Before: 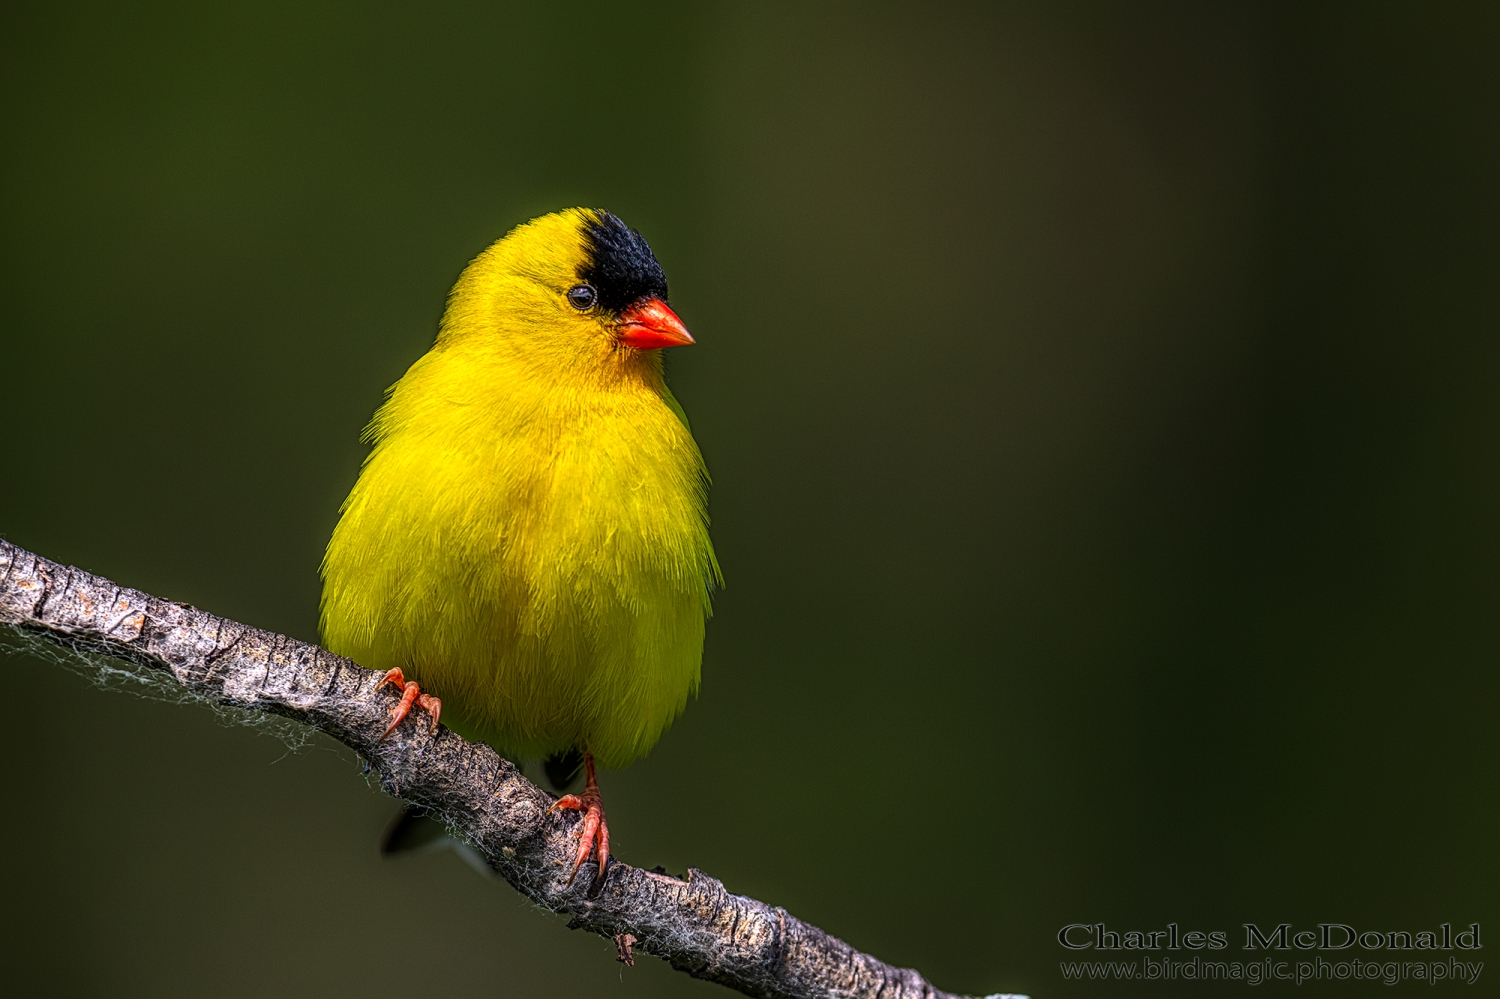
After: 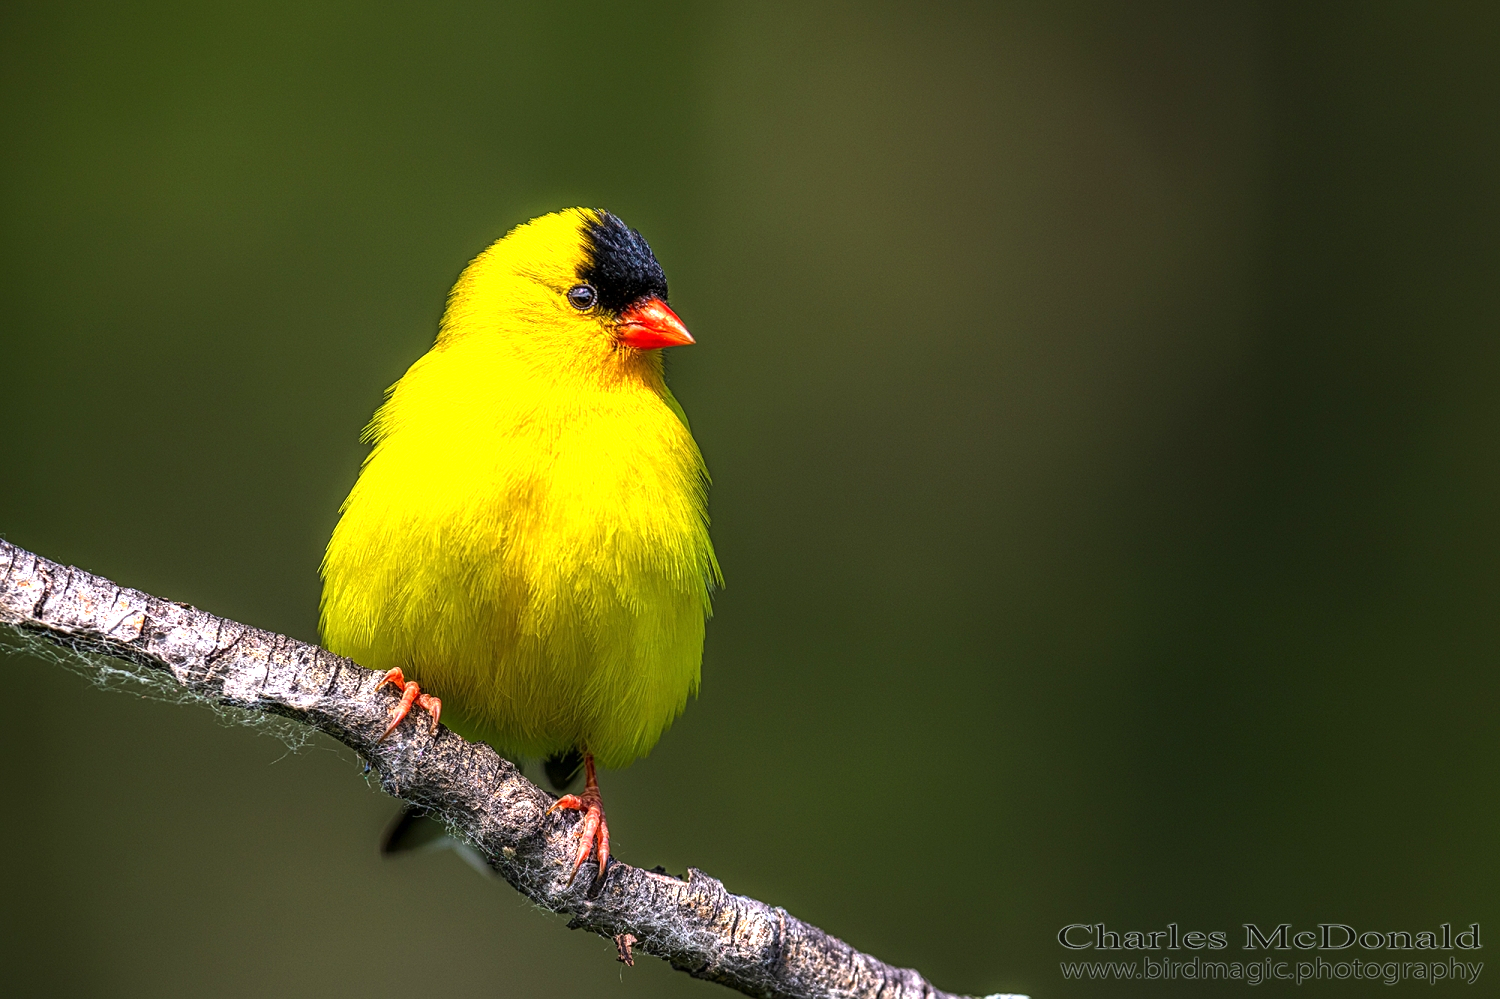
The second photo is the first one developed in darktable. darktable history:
exposure: exposure 0.951 EV, compensate highlight preservation false
